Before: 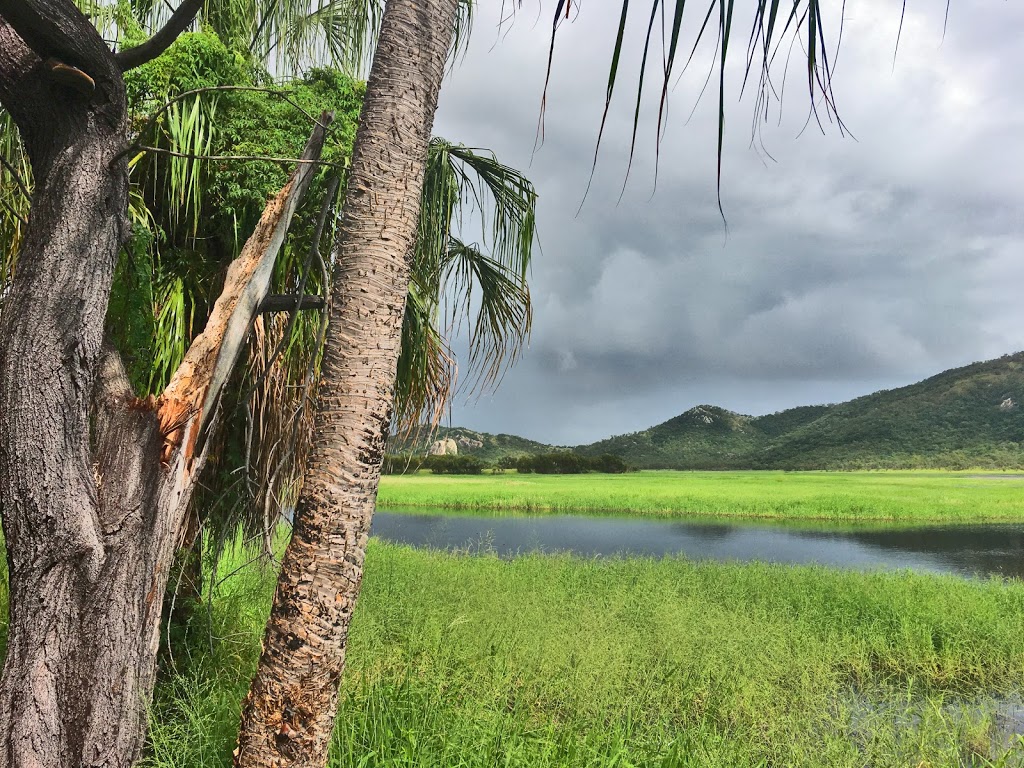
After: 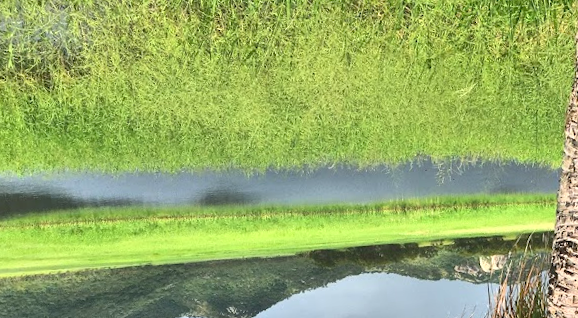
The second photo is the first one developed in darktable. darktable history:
orientation "rotate by 180 degrees": orientation rotate 180°
rotate and perspective: rotation -4.25°, automatic cropping off
exposure: exposure 0.507 EV
crop: left 10.121%, top 10.631%, right 36.218%, bottom 51.526%
